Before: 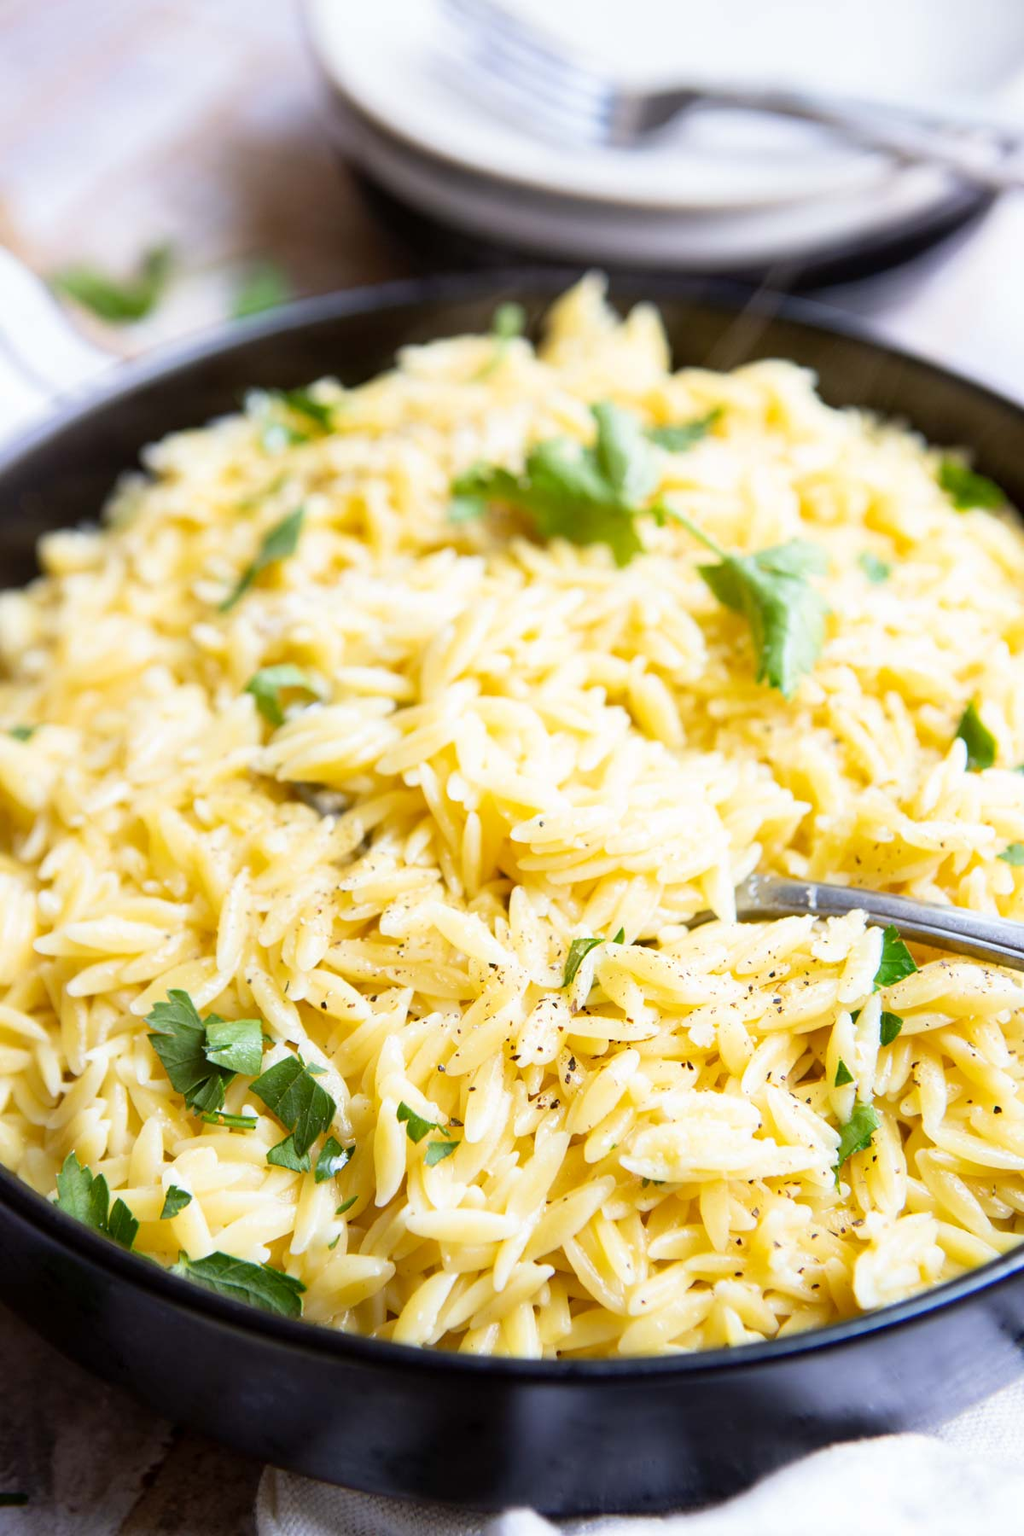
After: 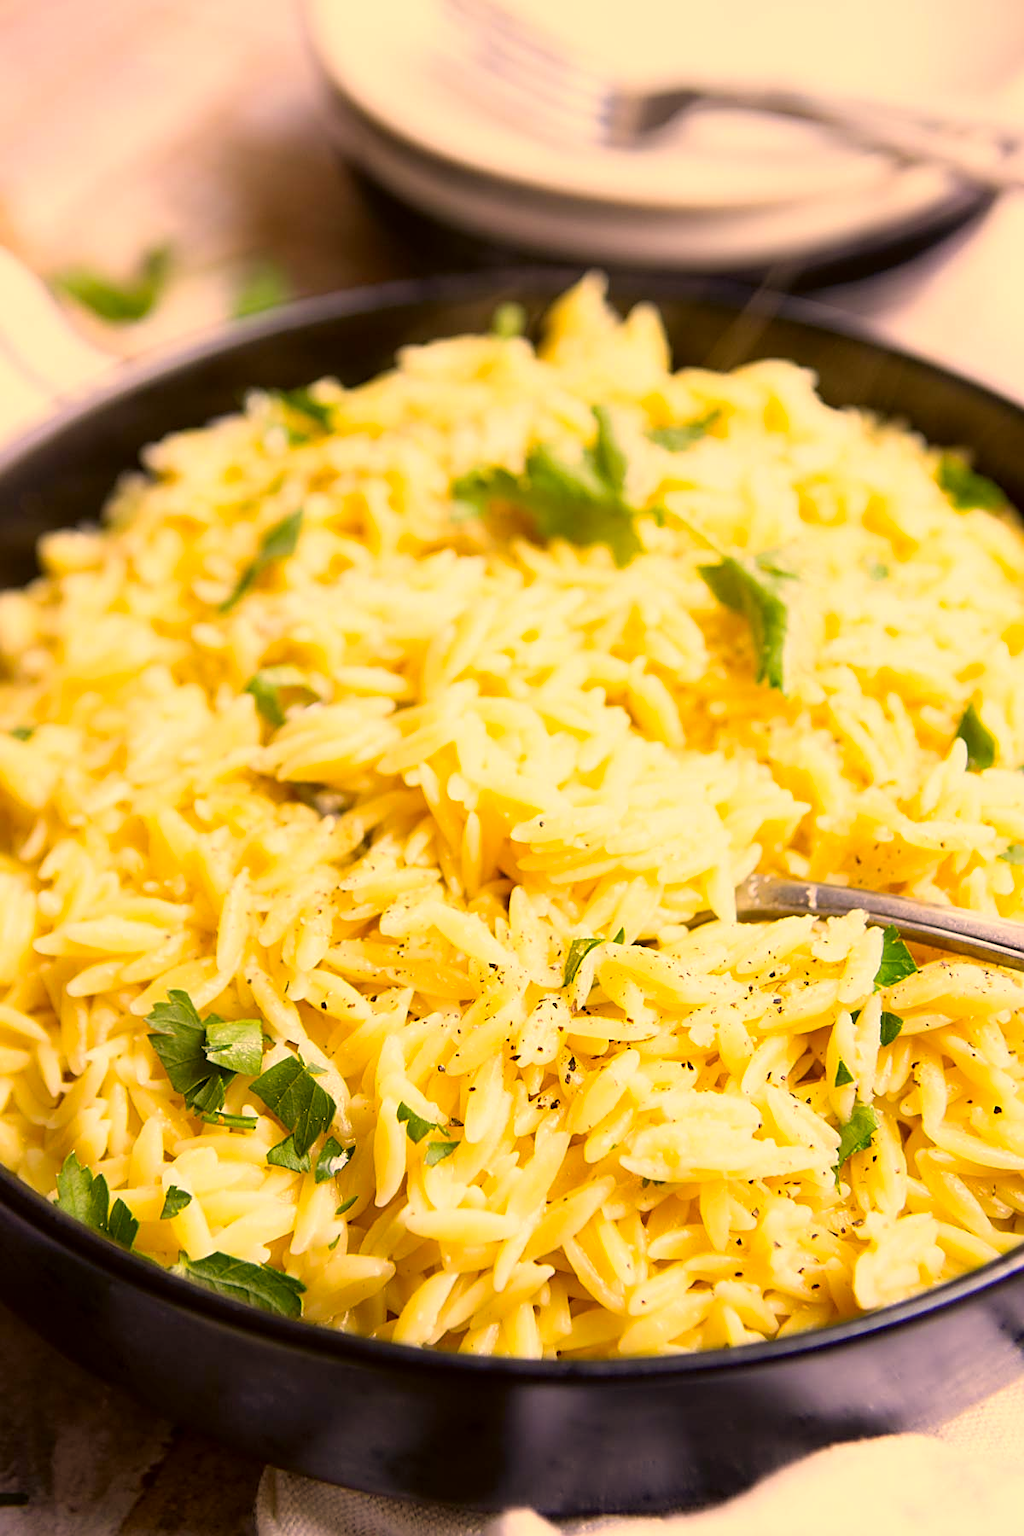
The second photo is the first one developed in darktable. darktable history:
color correction: highlights a* 18.18, highlights b* 35.72, shadows a* 1.7, shadows b* 5.83, saturation 1.04
sharpen: amount 0.497
